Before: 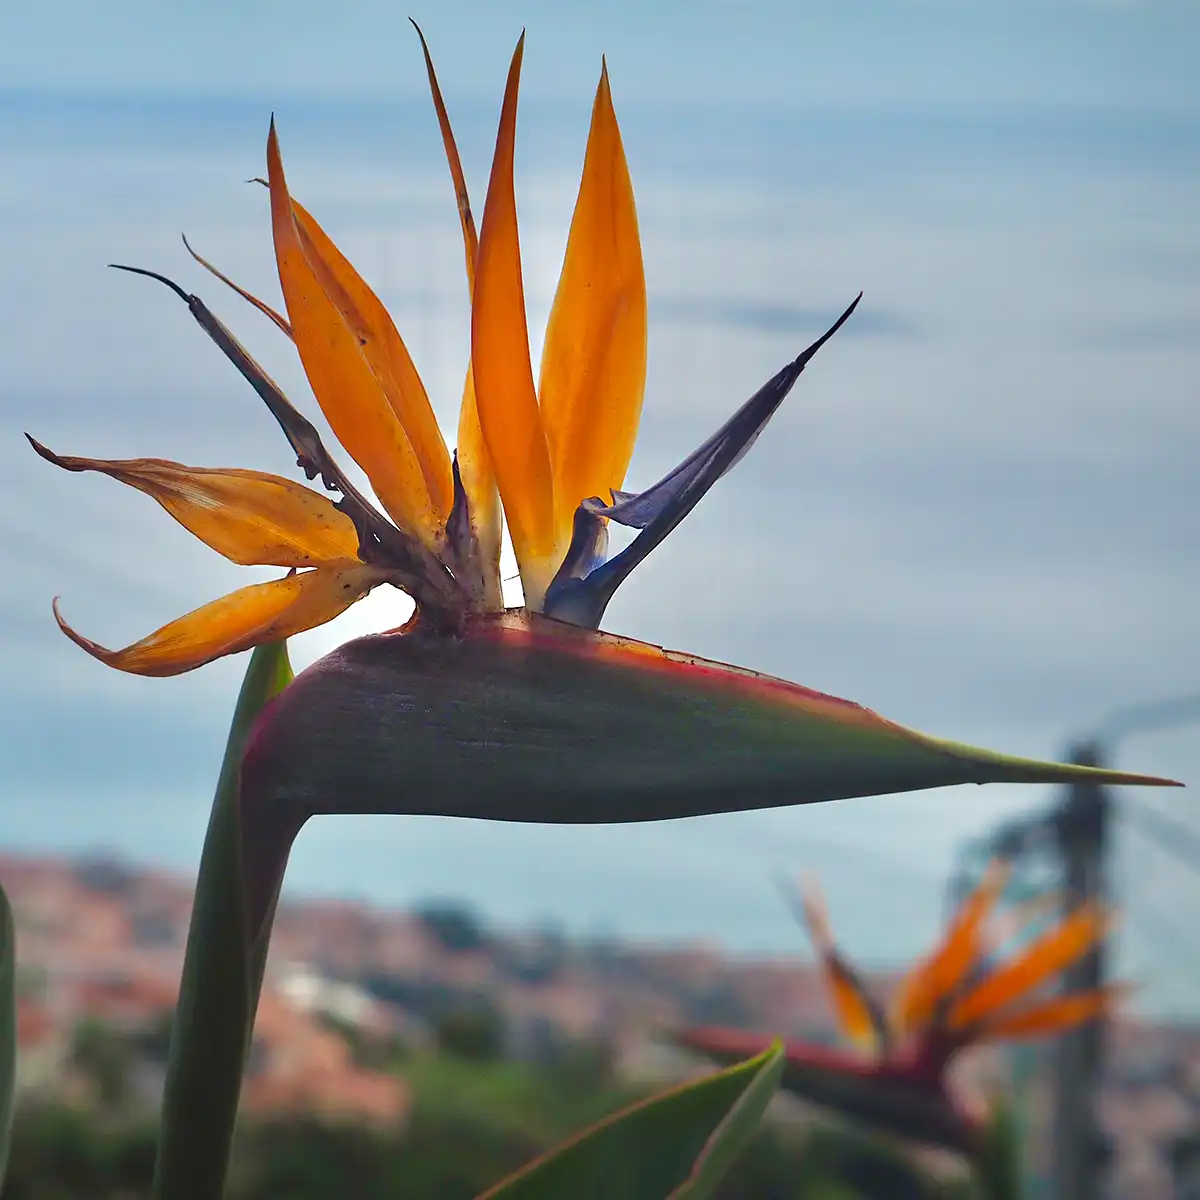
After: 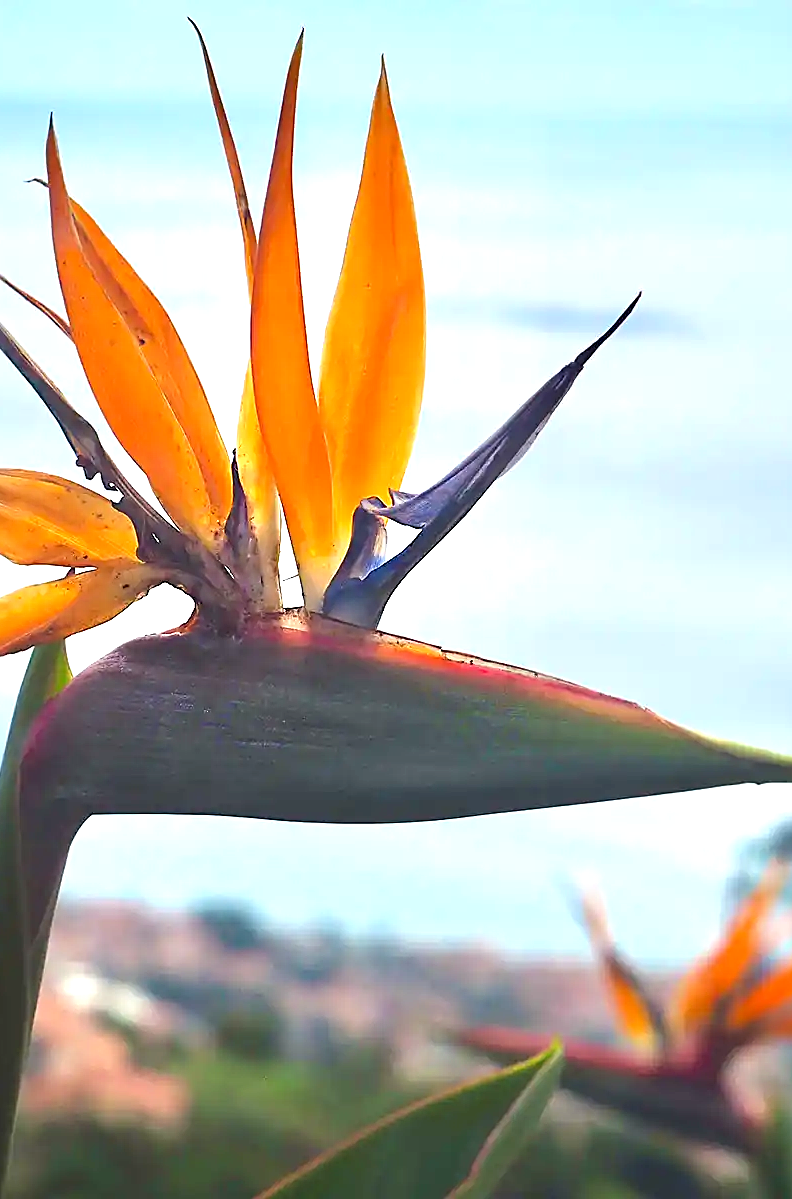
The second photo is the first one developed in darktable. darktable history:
exposure: black level correction 0.001, exposure 1.05 EV, compensate exposure bias true, compensate highlight preservation false
crop and rotate: left 18.442%, right 15.508%
sharpen: on, module defaults
